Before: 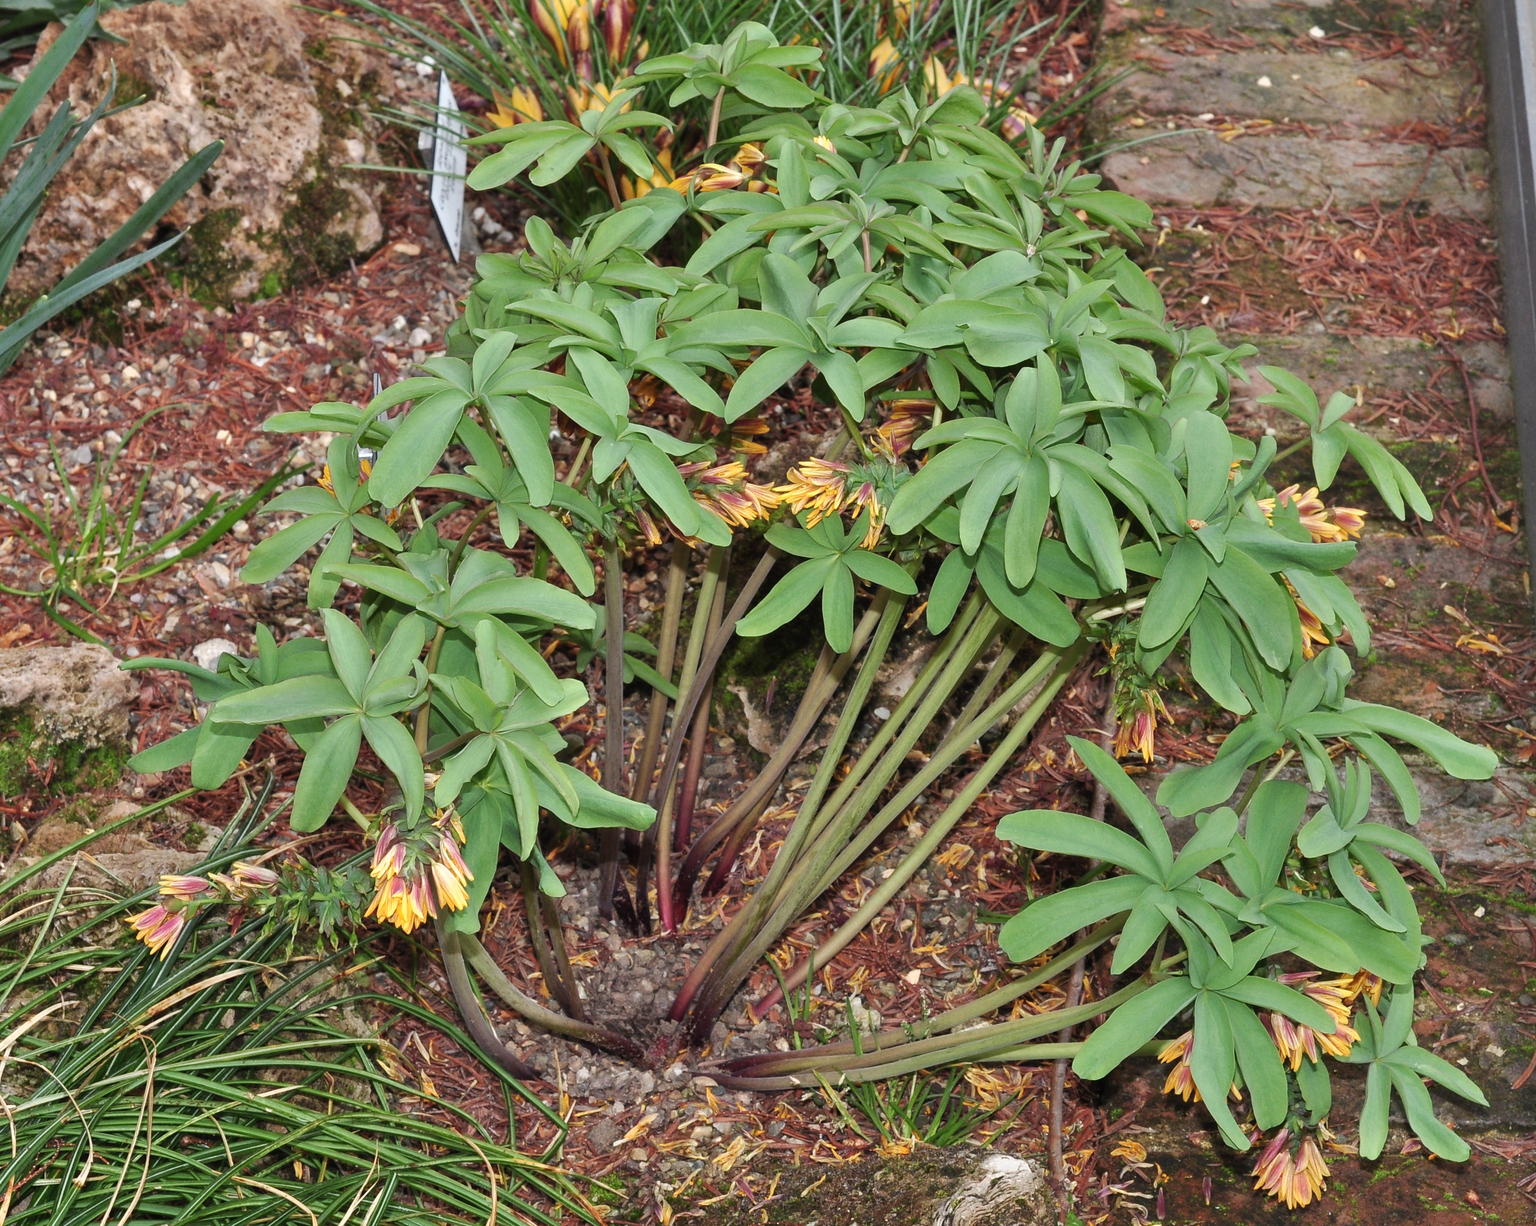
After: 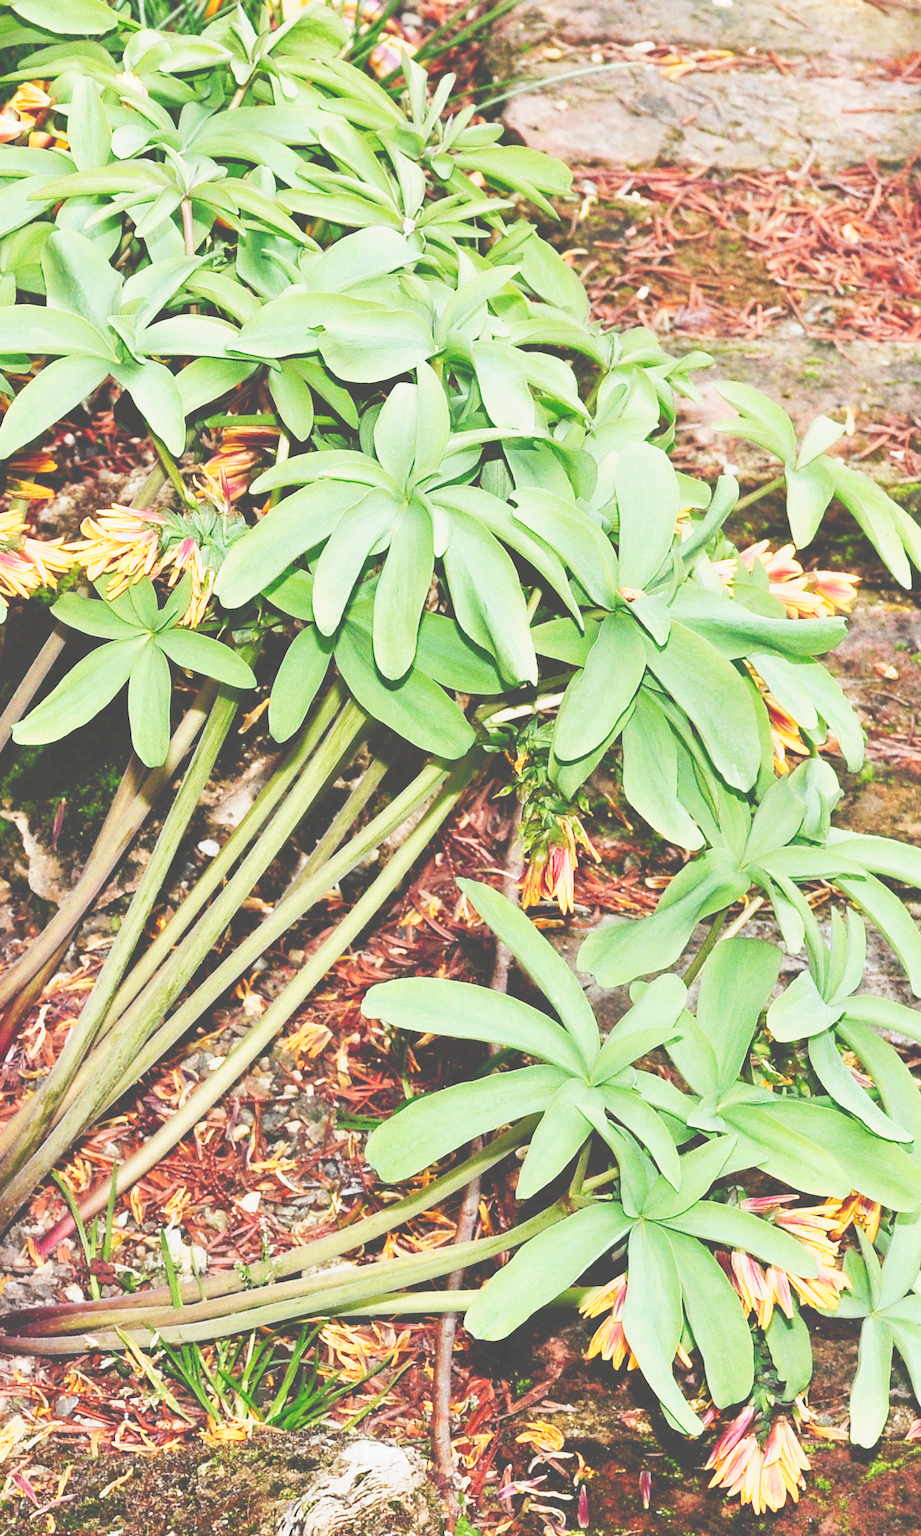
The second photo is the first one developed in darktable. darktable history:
tone curve: curves: ch0 [(0, 0) (0.003, 0.279) (0.011, 0.287) (0.025, 0.295) (0.044, 0.304) (0.069, 0.316) (0.1, 0.319) (0.136, 0.316) (0.177, 0.32) (0.224, 0.359) (0.277, 0.421) (0.335, 0.511) (0.399, 0.639) (0.468, 0.734) (0.543, 0.827) (0.623, 0.89) (0.709, 0.944) (0.801, 0.965) (0.898, 0.968) (1, 1)], preserve colors none
crop: left 47.329%, top 6.717%, right 7.988%
